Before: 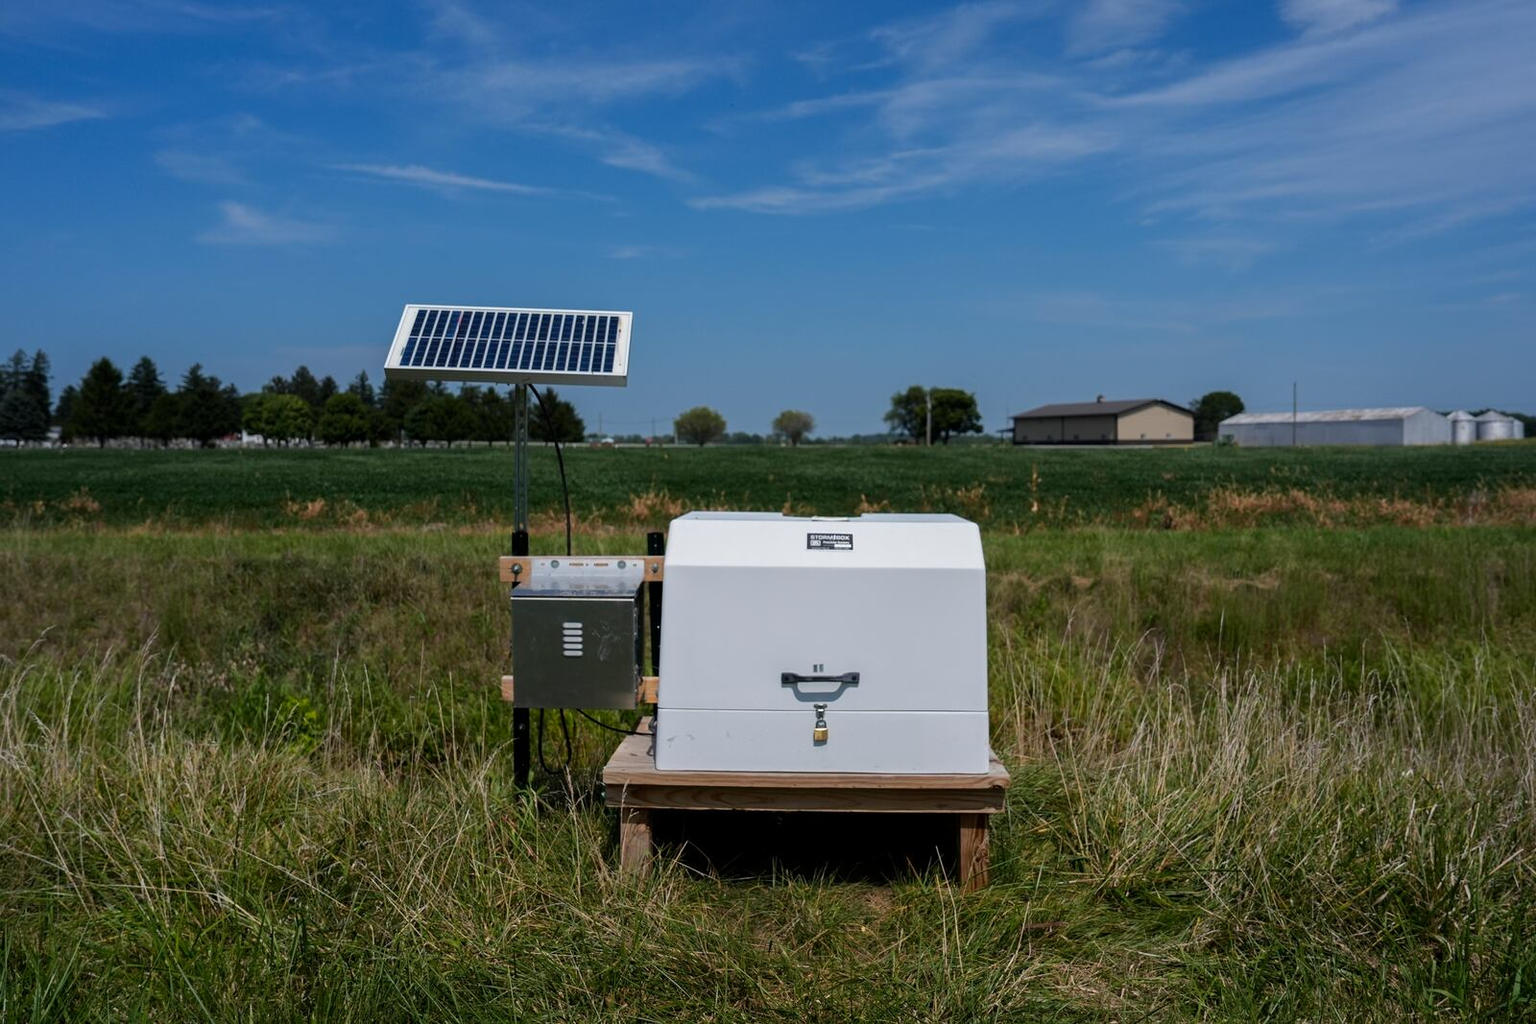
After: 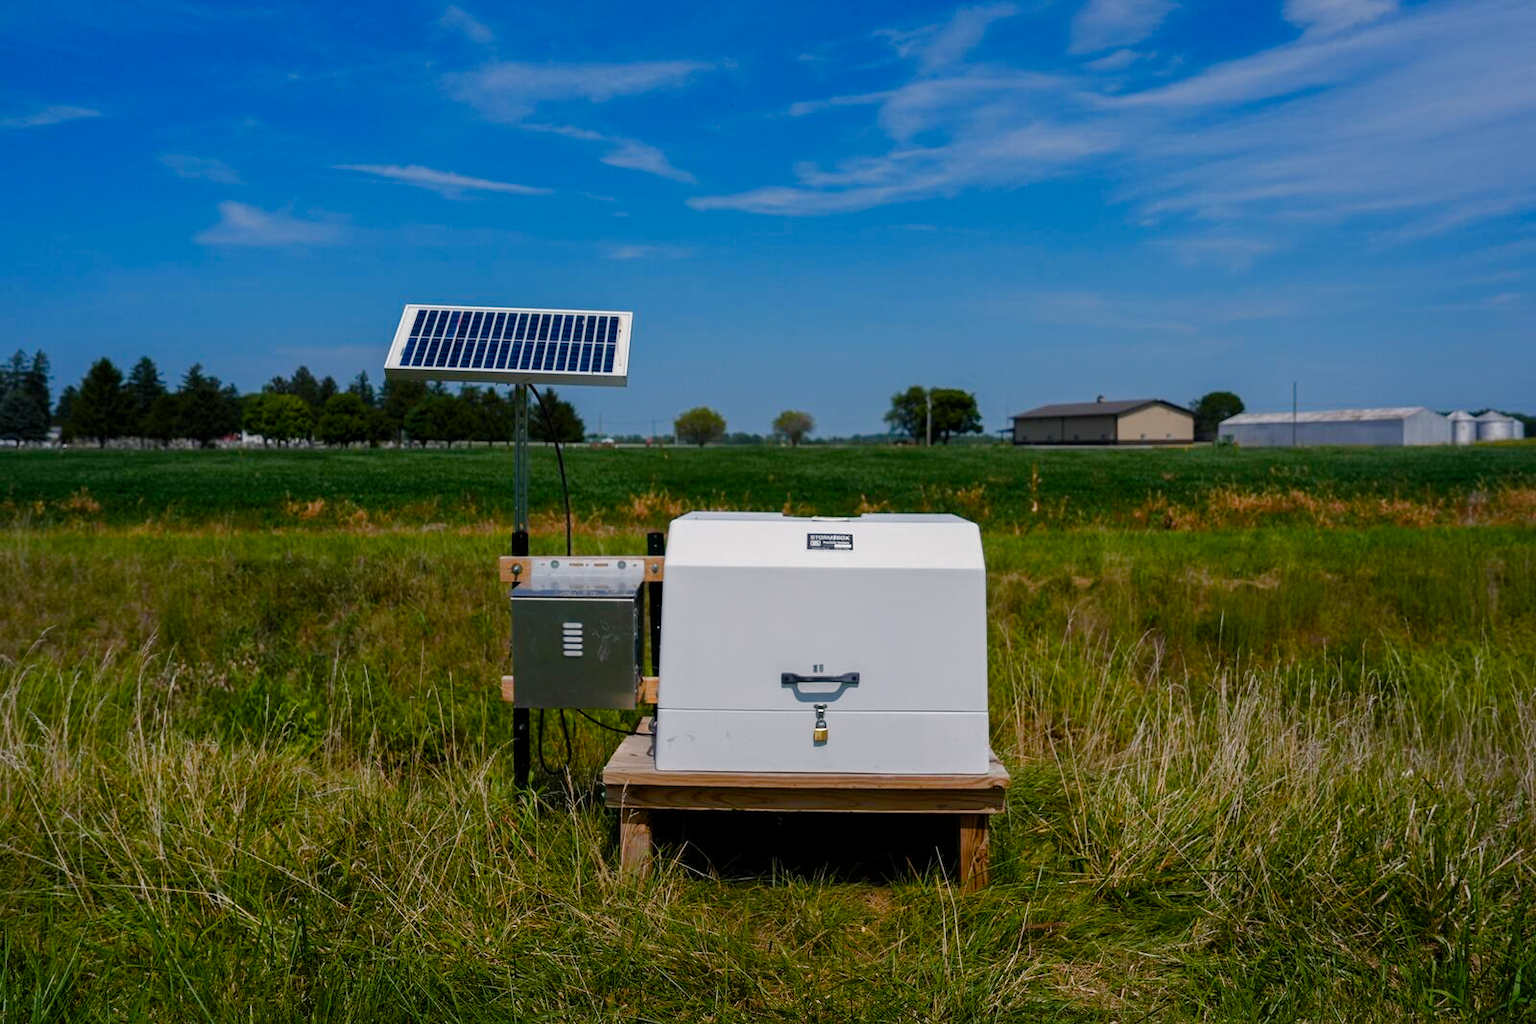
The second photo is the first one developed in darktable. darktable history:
color balance rgb: highlights gain › chroma 1.075%, highlights gain › hue 60.17°, perceptual saturation grading › global saturation 24.598%, perceptual saturation grading › highlights -51.085%, perceptual saturation grading › mid-tones 19.502%, perceptual saturation grading › shadows 62.113%
shadows and highlights: shadows 25.73, highlights -23.58
